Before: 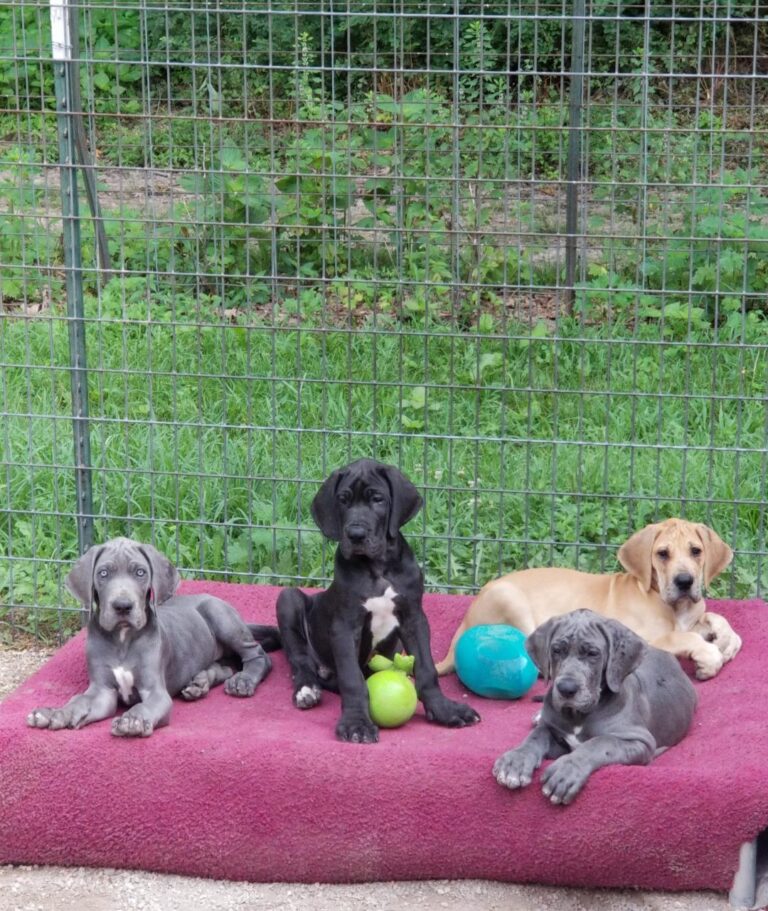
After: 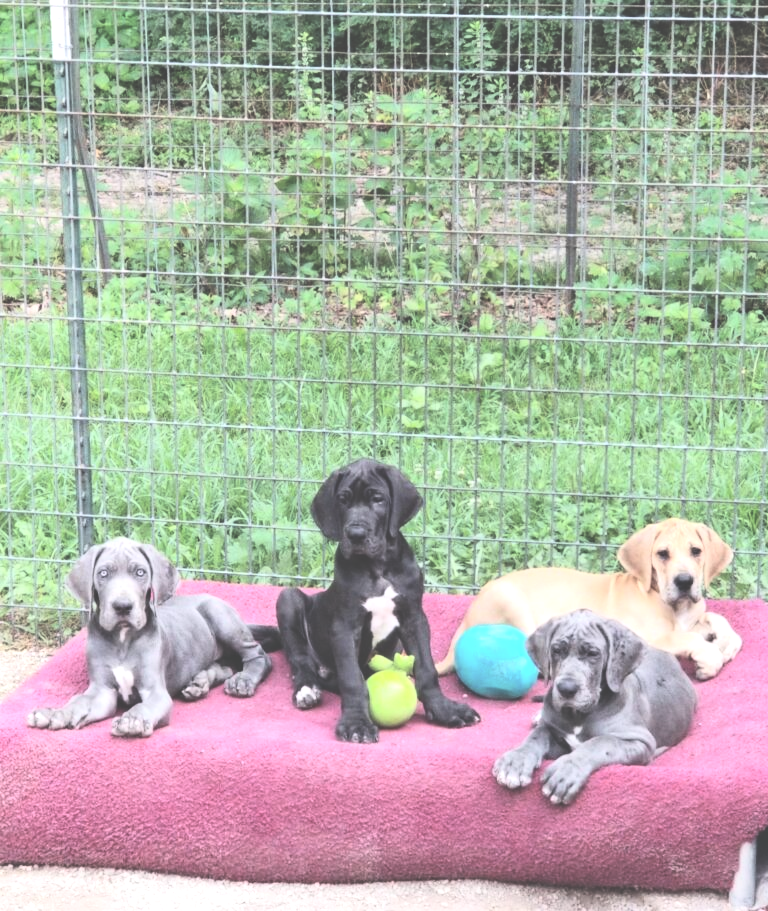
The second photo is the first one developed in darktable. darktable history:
contrast brightness saturation: contrast 0.283
exposure: black level correction -0.073, exposure 0.502 EV, compensate highlight preservation false
base curve: curves: ch0 [(0, 0) (0.283, 0.295) (1, 1)], preserve colors none
contrast equalizer: y [[0.627 ×6], [0.563 ×6], [0 ×6], [0 ×6], [0 ×6]], mix 0.207
